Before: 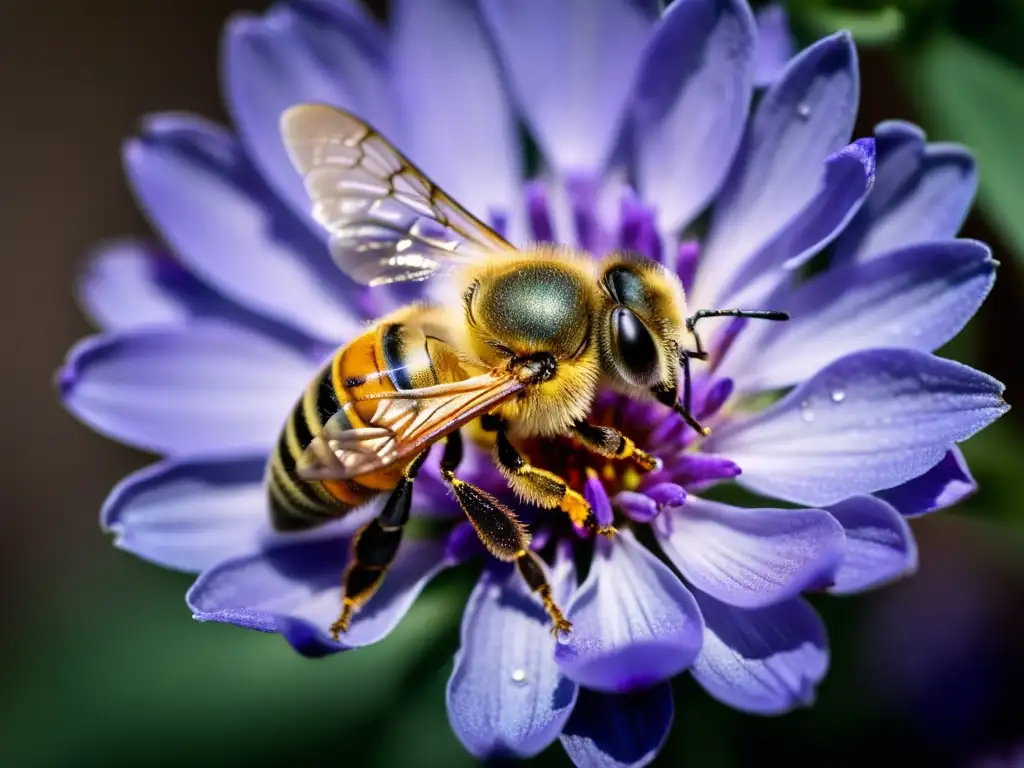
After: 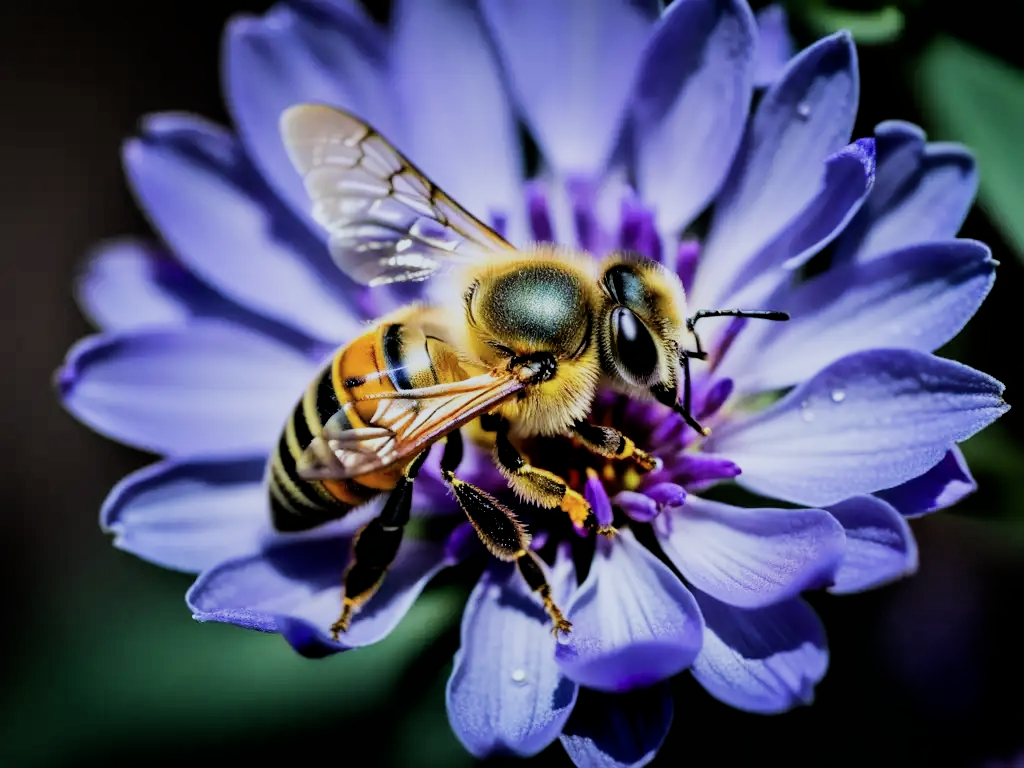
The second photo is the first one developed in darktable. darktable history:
color calibration: illuminant custom, x 0.368, y 0.373, temperature 4336.51 K, saturation algorithm version 1 (2020)
filmic rgb: black relative exposure -5.01 EV, white relative exposure 3.99 EV, hardness 2.89, contrast 1.192, highlights saturation mix -30.07%
